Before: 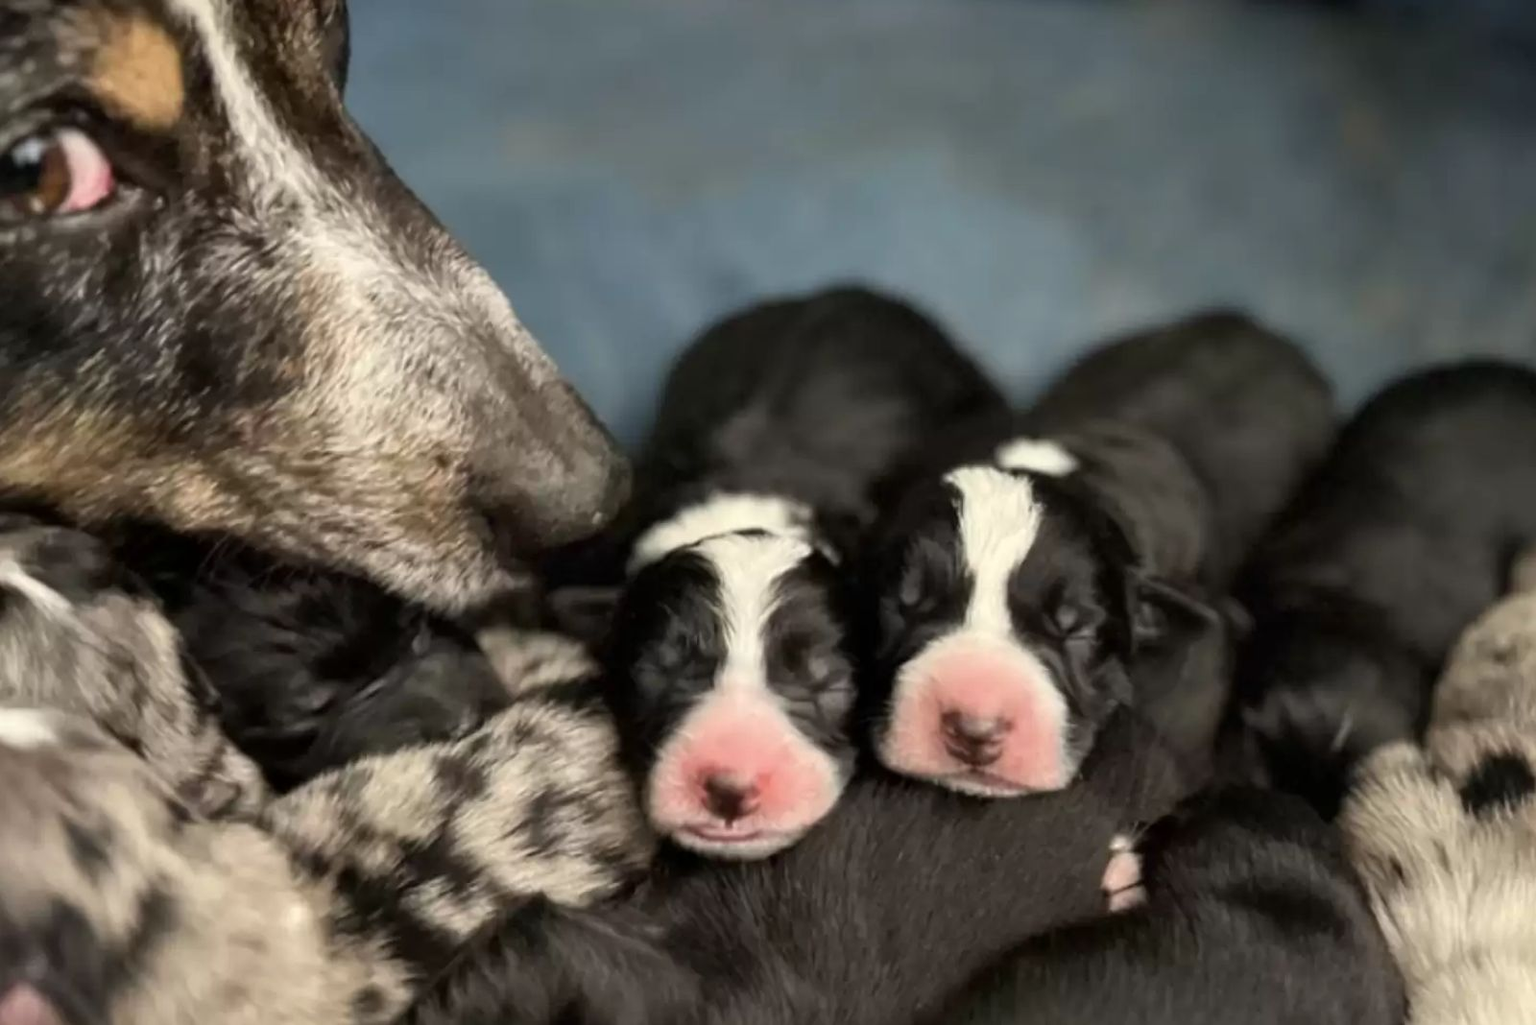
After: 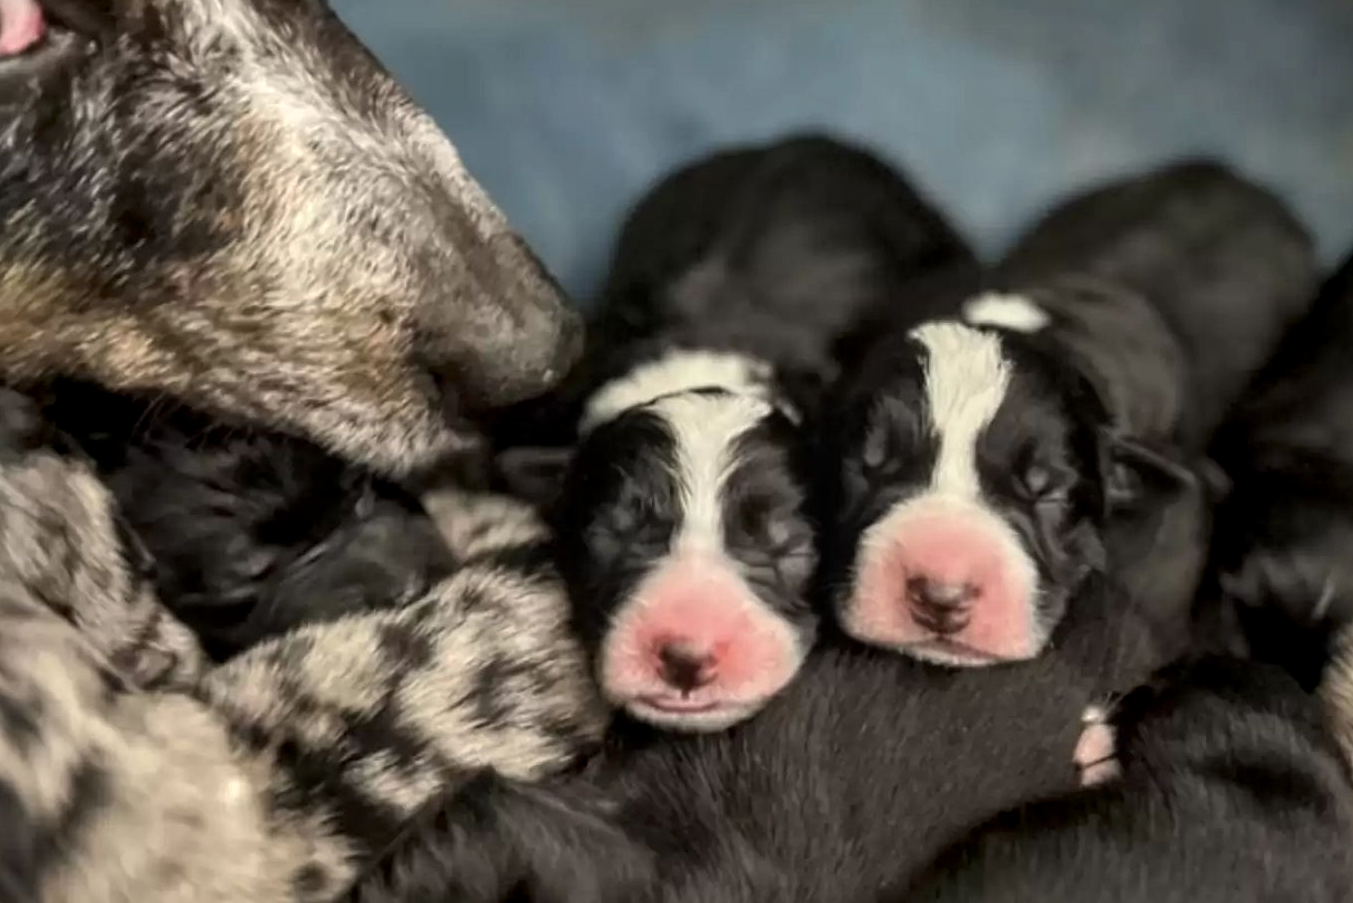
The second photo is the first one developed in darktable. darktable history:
local contrast: on, module defaults
tone equalizer: edges refinement/feathering 500, mask exposure compensation -1.57 EV, preserve details no
crop and rotate: left 4.681%, top 15.42%, right 10.709%
base curve: curves: ch0 [(0, 0) (0.472, 0.455) (1, 1)], preserve colors none
